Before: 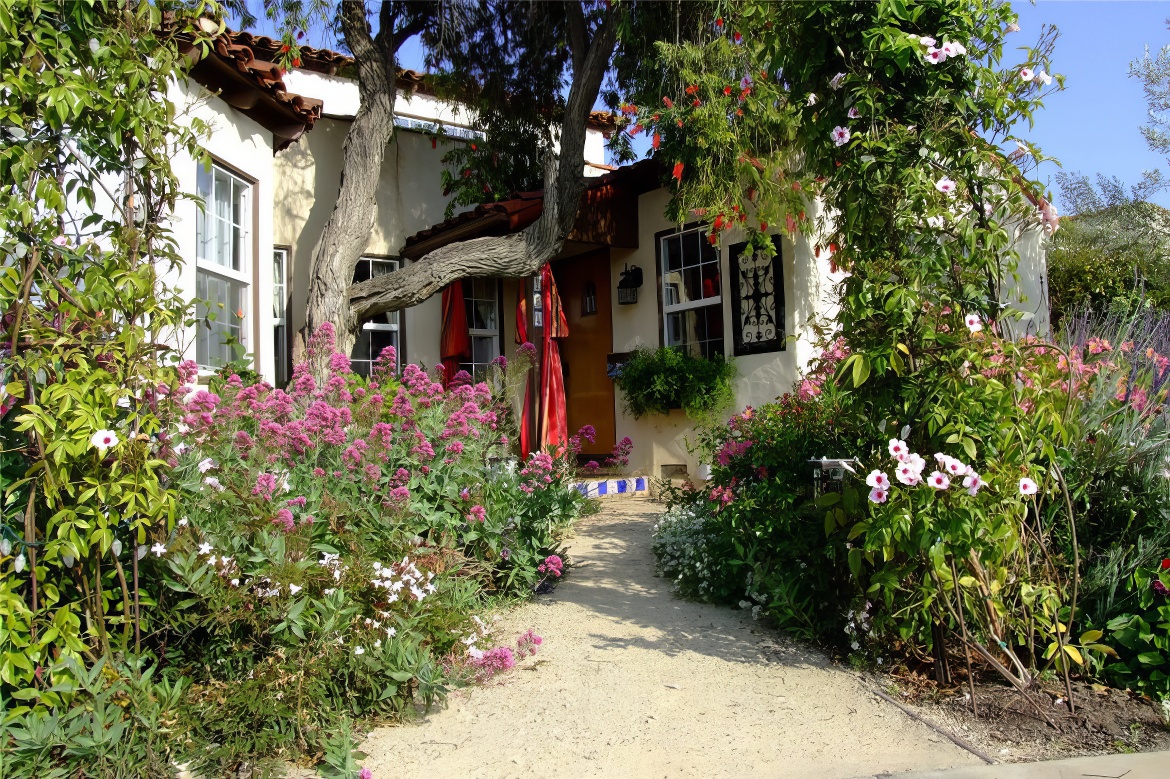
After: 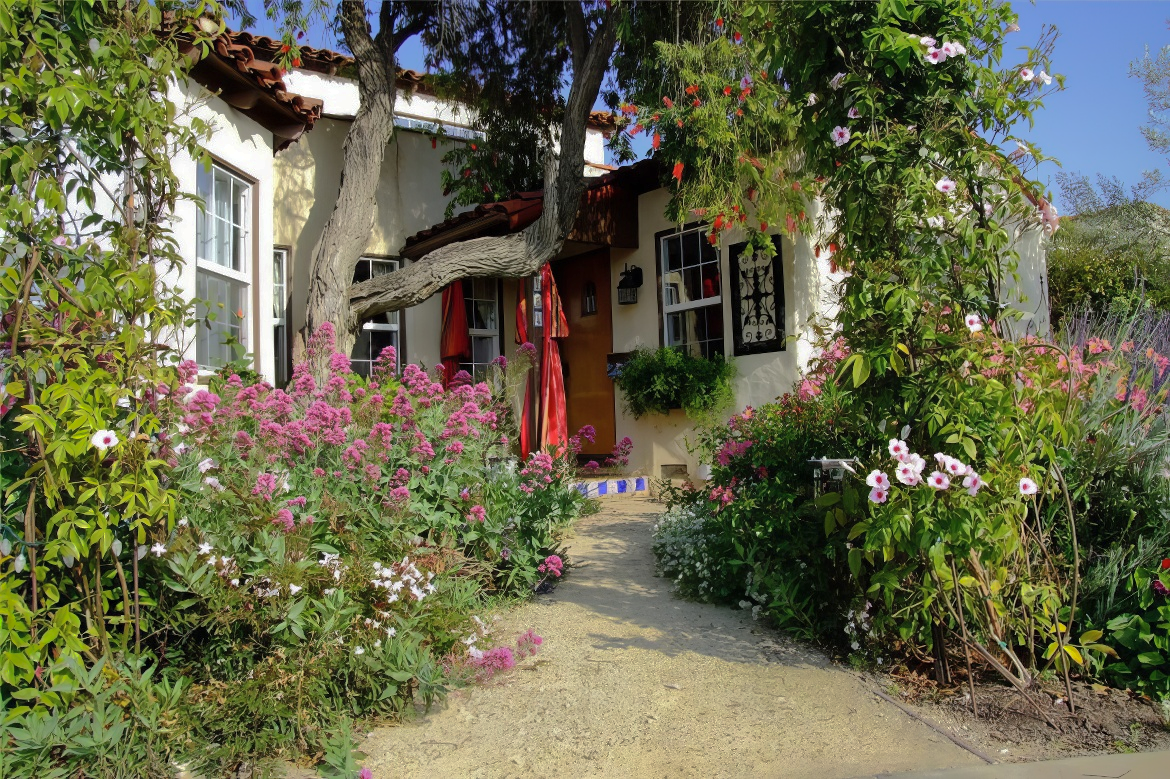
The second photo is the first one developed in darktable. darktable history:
shadows and highlights: shadows 38.97, highlights -76.13
color calibration: illuminant same as pipeline (D50), adaptation none (bypass), x 0.333, y 0.334, temperature 5010.56 K
color correction: highlights b* 0.023, saturation 0.977
